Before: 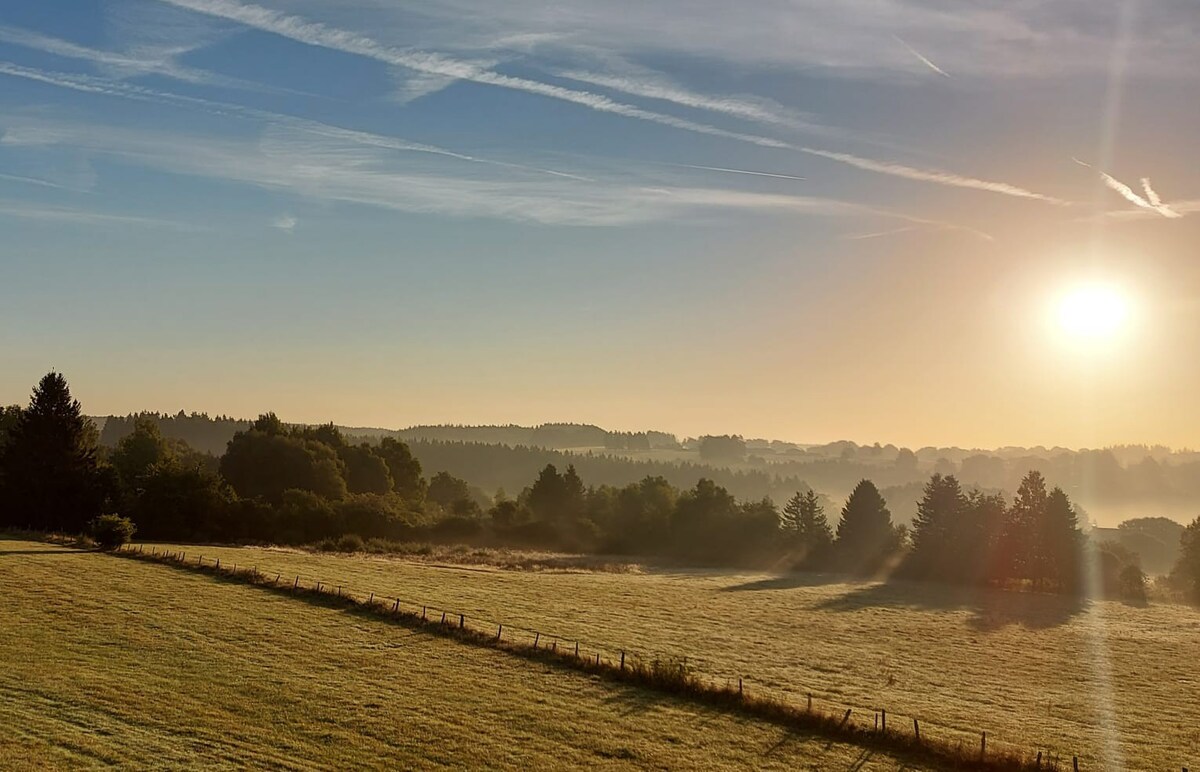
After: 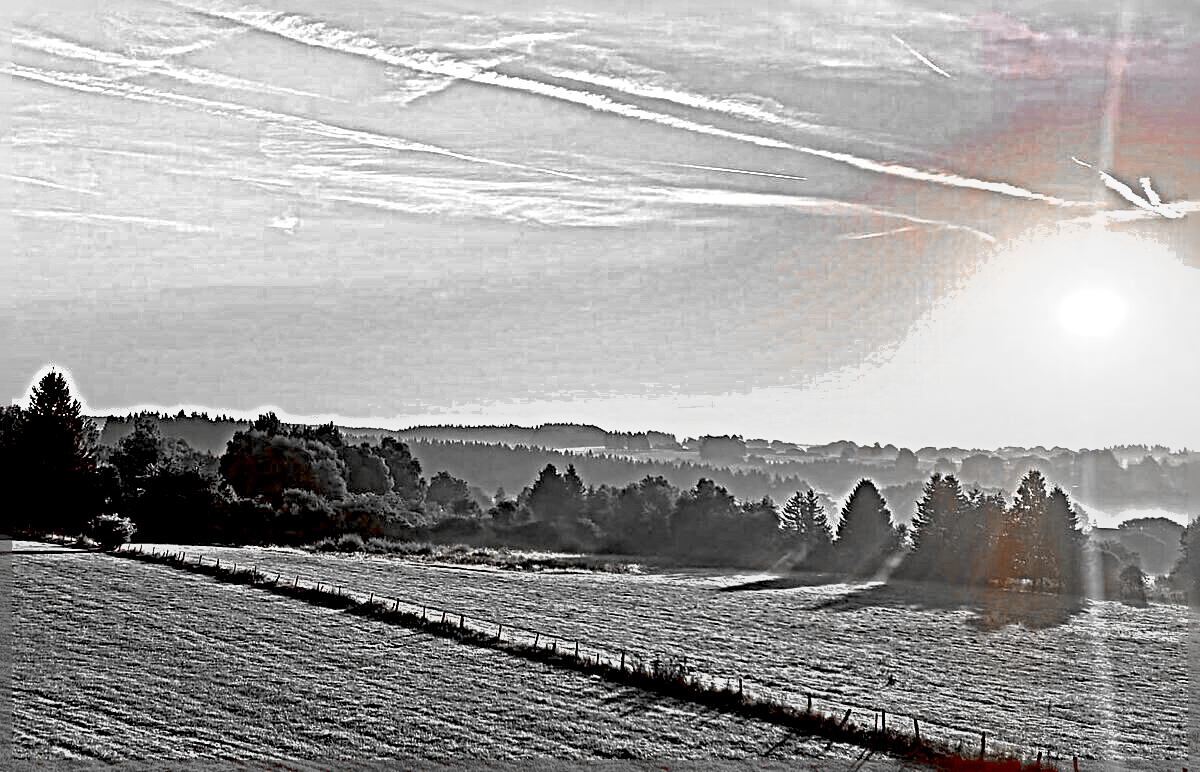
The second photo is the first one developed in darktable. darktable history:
color zones: curves: ch0 [(0, 0.352) (0.143, 0.407) (0.286, 0.386) (0.429, 0.431) (0.571, 0.829) (0.714, 0.853) (0.857, 0.833) (1, 0.352)]; ch1 [(0, 0.604) (0.072, 0.726) (0.096, 0.608) (0.205, 0.007) (0.571, -0.006) (0.839, -0.013) (0.857, -0.012) (1, 0.604)]
shadows and highlights: on, module defaults
exposure: black level correction 0.011, exposure 1.088 EV, compensate exposure bias true, compensate highlight preservation false
sharpen: radius 6.3, amount 1.8, threshold 0
haze removal: compatibility mode true, adaptive false
